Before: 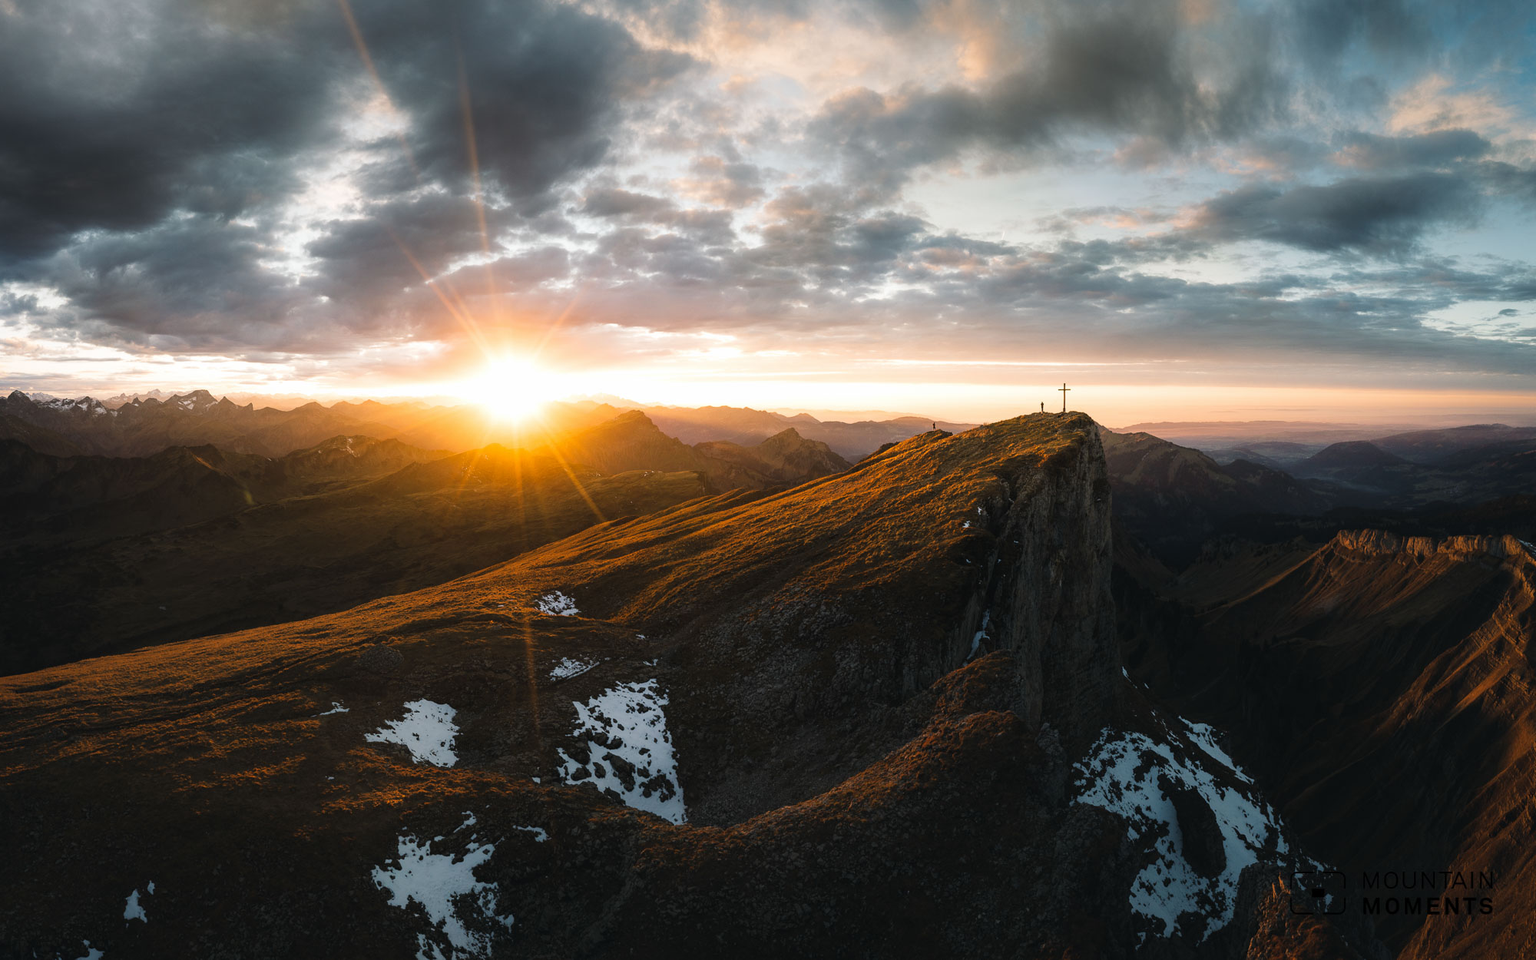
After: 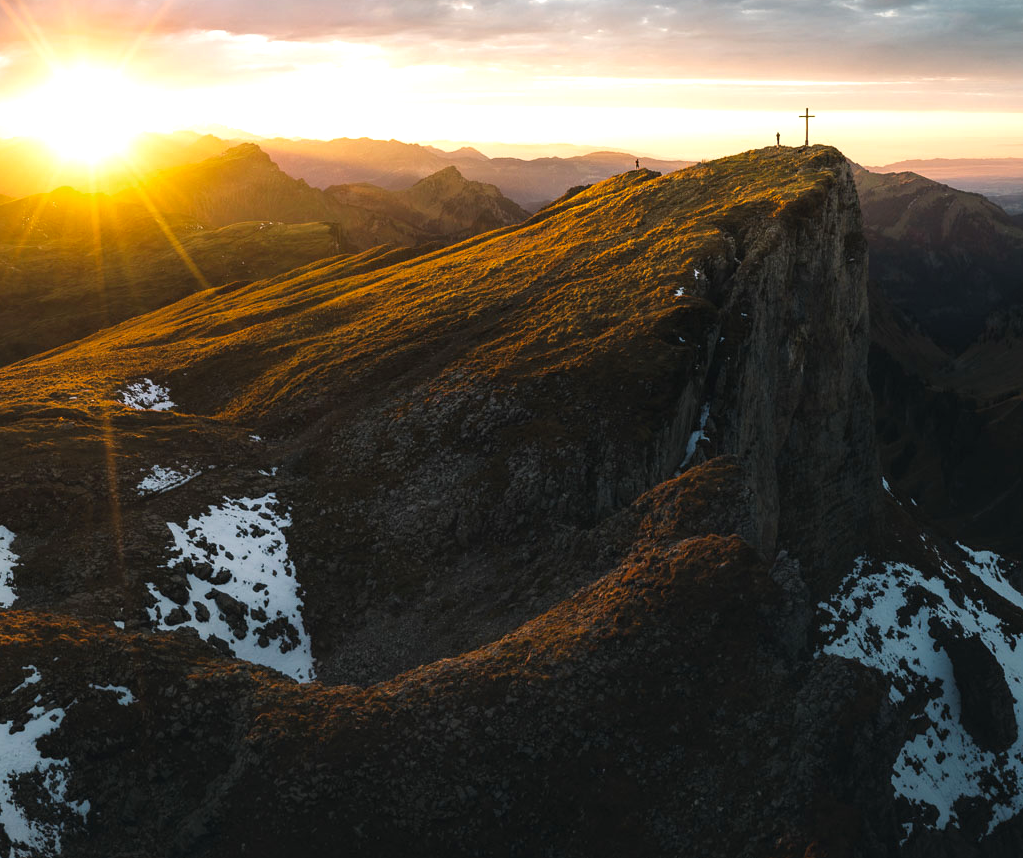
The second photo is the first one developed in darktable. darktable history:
base curve: curves: ch0 [(0, 0) (0.297, 0.298) (1, 1)], preserve colors none
exposure: exposure 0.407 EV, compensate highlight preservation false
color zones: curves: ch2 [(0, 0.5) (0.143, 0.517) (0.286, 0.571) (0.429, 0.522) (0.571, 0.5) (0.714, 0.5) (0.857, 0.5) (1, 0.5)]
crop and rotate: left 28.962%, top 31.349%, right 19.859%
